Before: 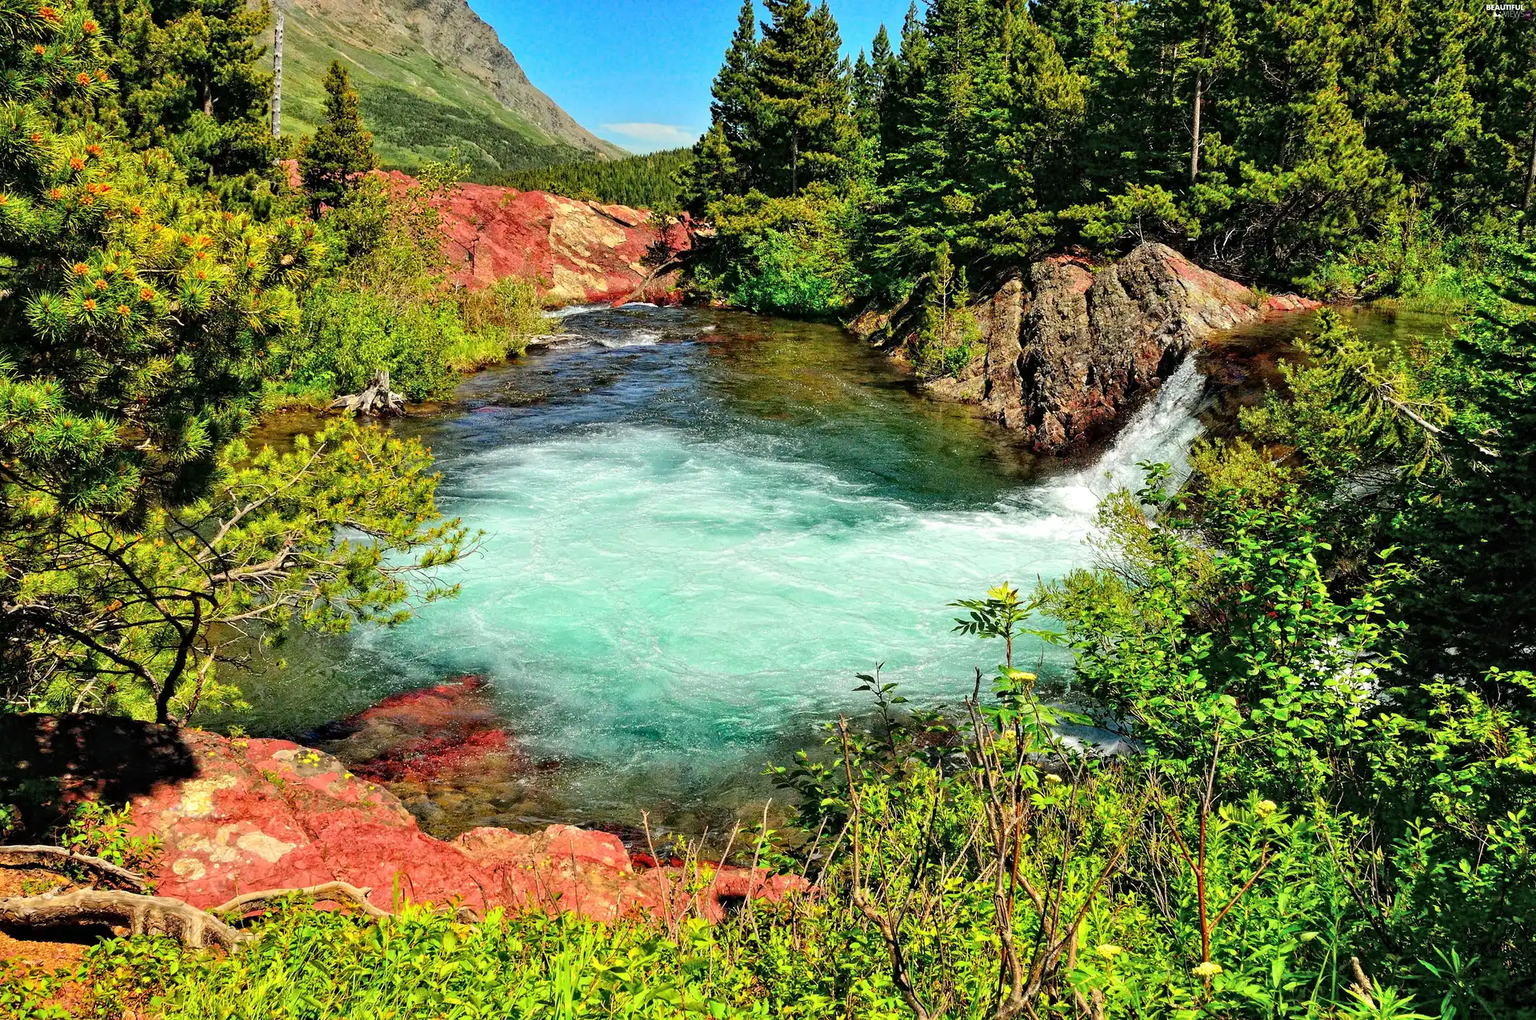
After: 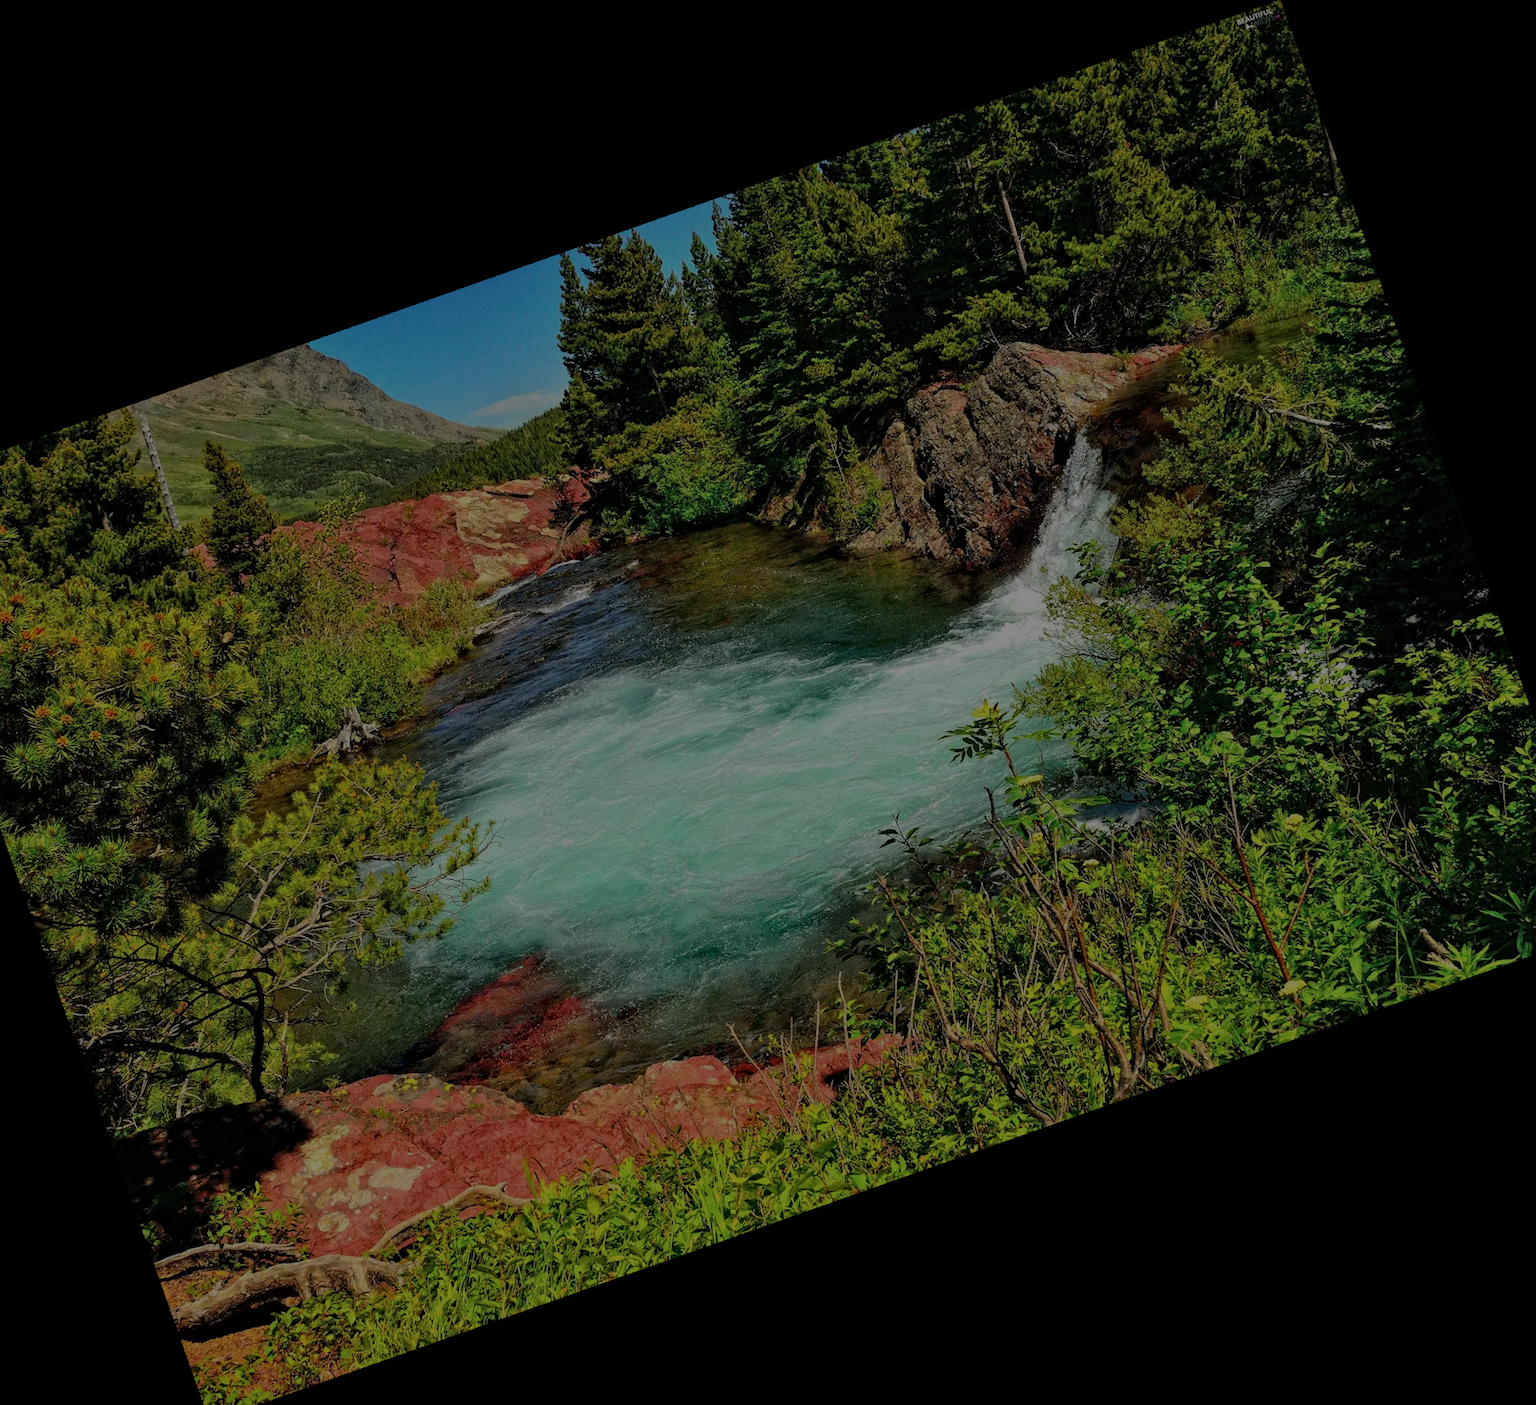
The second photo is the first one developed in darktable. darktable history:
bloom: size 40%
crop and rotate: angle 19.43°, left 6.812%, right 4.125%, bottom 1.087%
exposure: exposure -2.002 EV, compensate highlight preservation false
contrast brightness saturation: saturation -0.05
